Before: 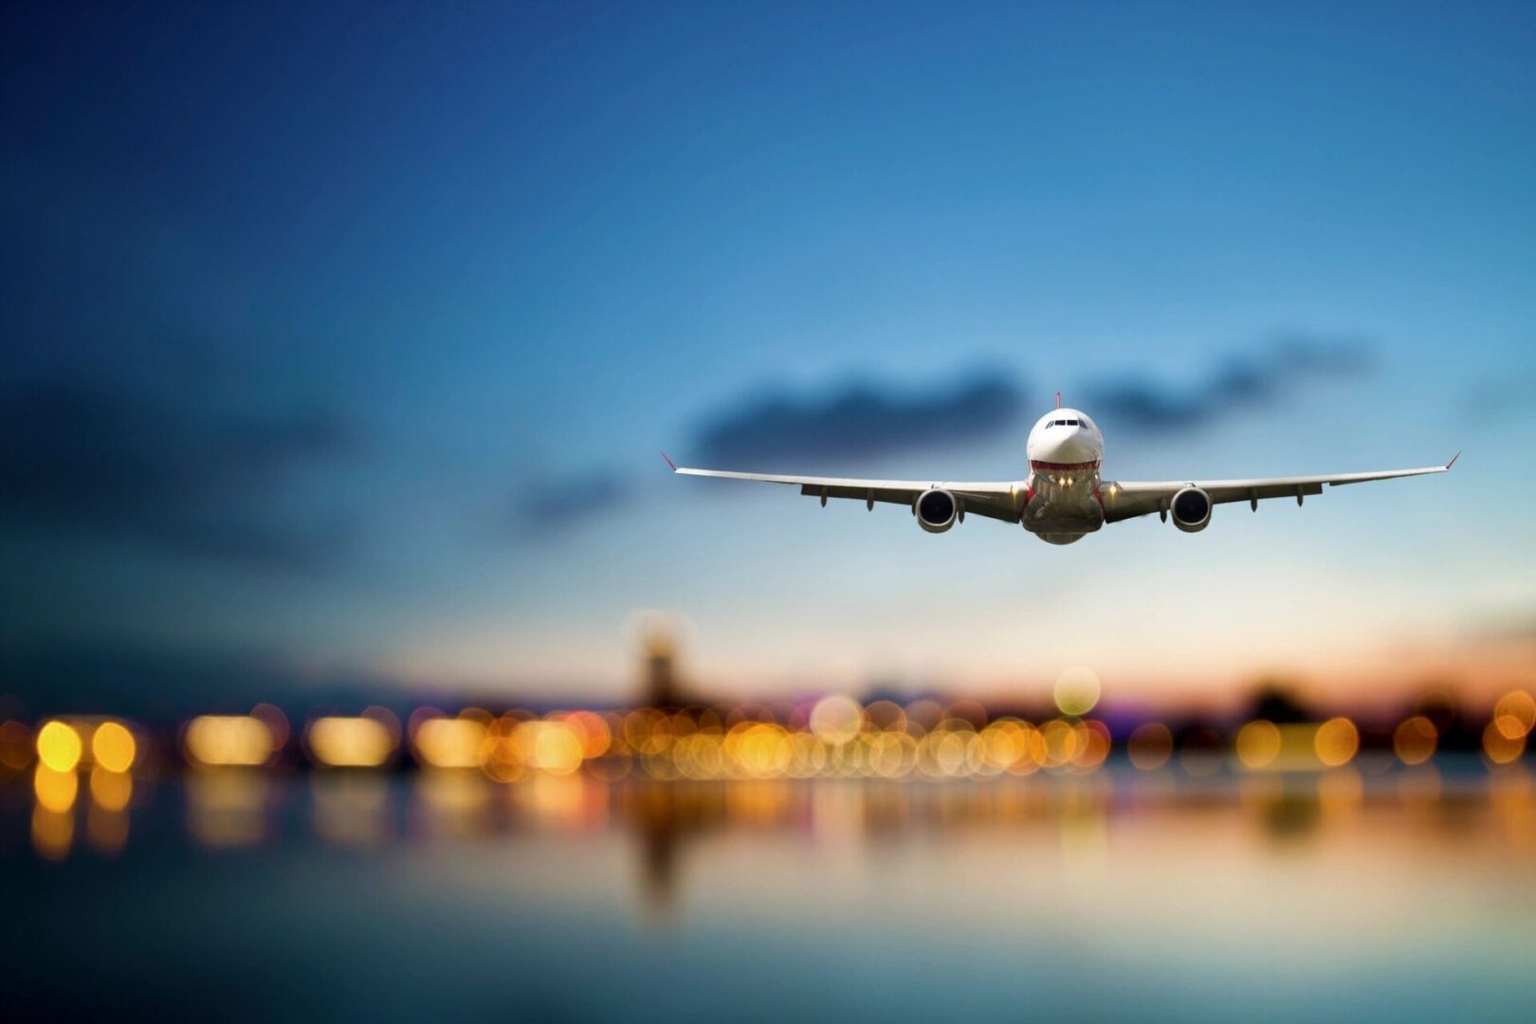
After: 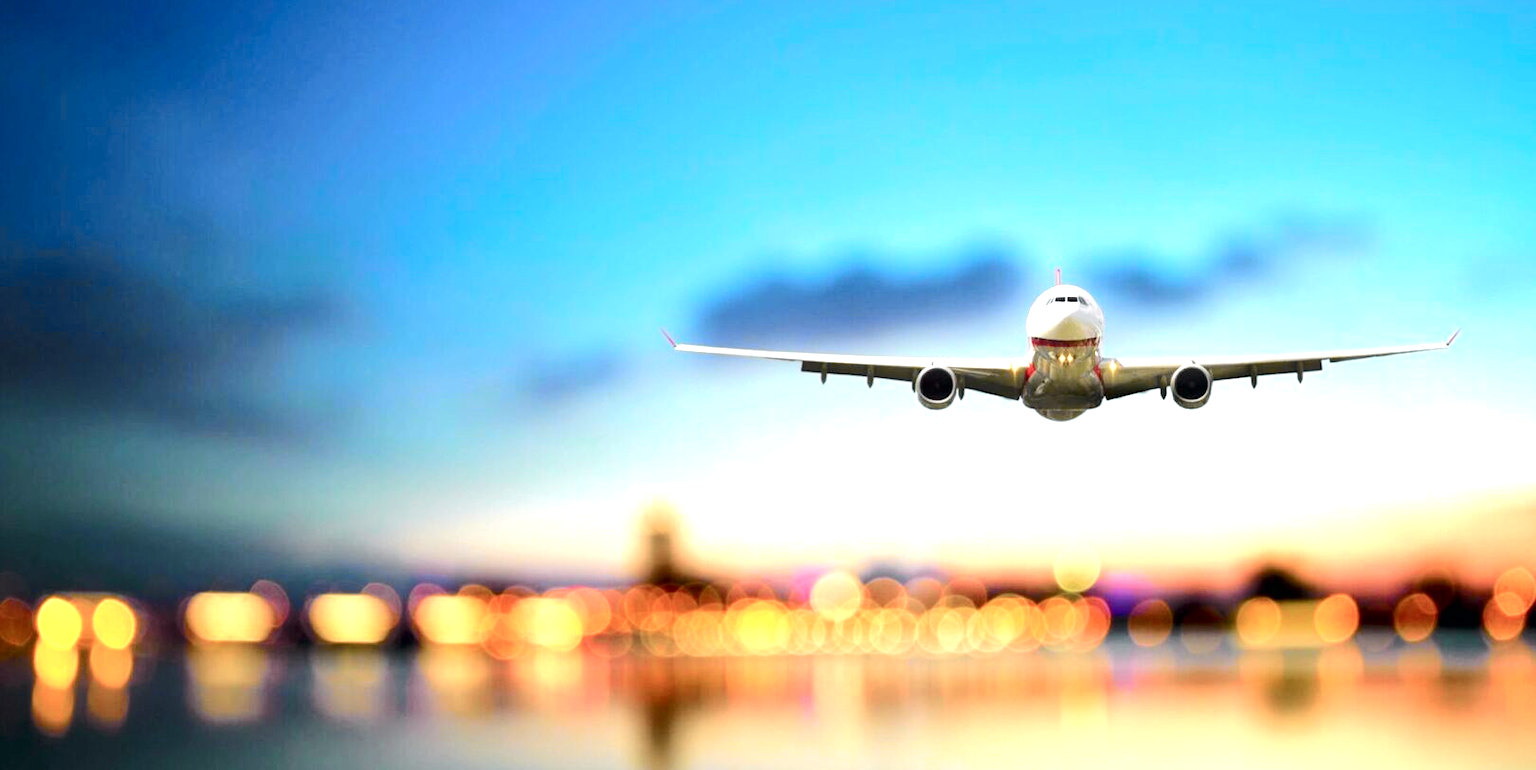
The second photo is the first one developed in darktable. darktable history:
exposure: black level correction 0, exposure 1.2 EV, compensate highlight preservation false
tone curve: curves: ch0 [(0, 0) (0.037, 0.011) (0.131, 0.108) (0.279, 0.279) (0.476, 0.554) (0.617, 0.693) (0.704, 0.77) (0.813, 0.852) (0.916, 0.924) (1, 0.993)]; ch1 [(0, 0) (0.318, 0.278) (0.444, 0.427) (0.493, 0.492) (0.508, 0.502) (0.534, 0.529) (0.562, 0.563) (0.626, 0.662) (0.746, 0.764) (1, 1)]; ch2 [(0, 0) (0.316, 0.292) (0.381, 0.37) (0.423, 0.448) (0.476, 0.492) (0.502, 0.498) (0.522, 0.518) (0.533, 0.532) (0.586, 0.631) (0.634, 0.663) (0.7, 0.7) (0.861, 0.808) (1, 0.951)], color space Lab, independent channels, preserve colors none
crop and rotate: top 12.101%, bottom 12.545%
